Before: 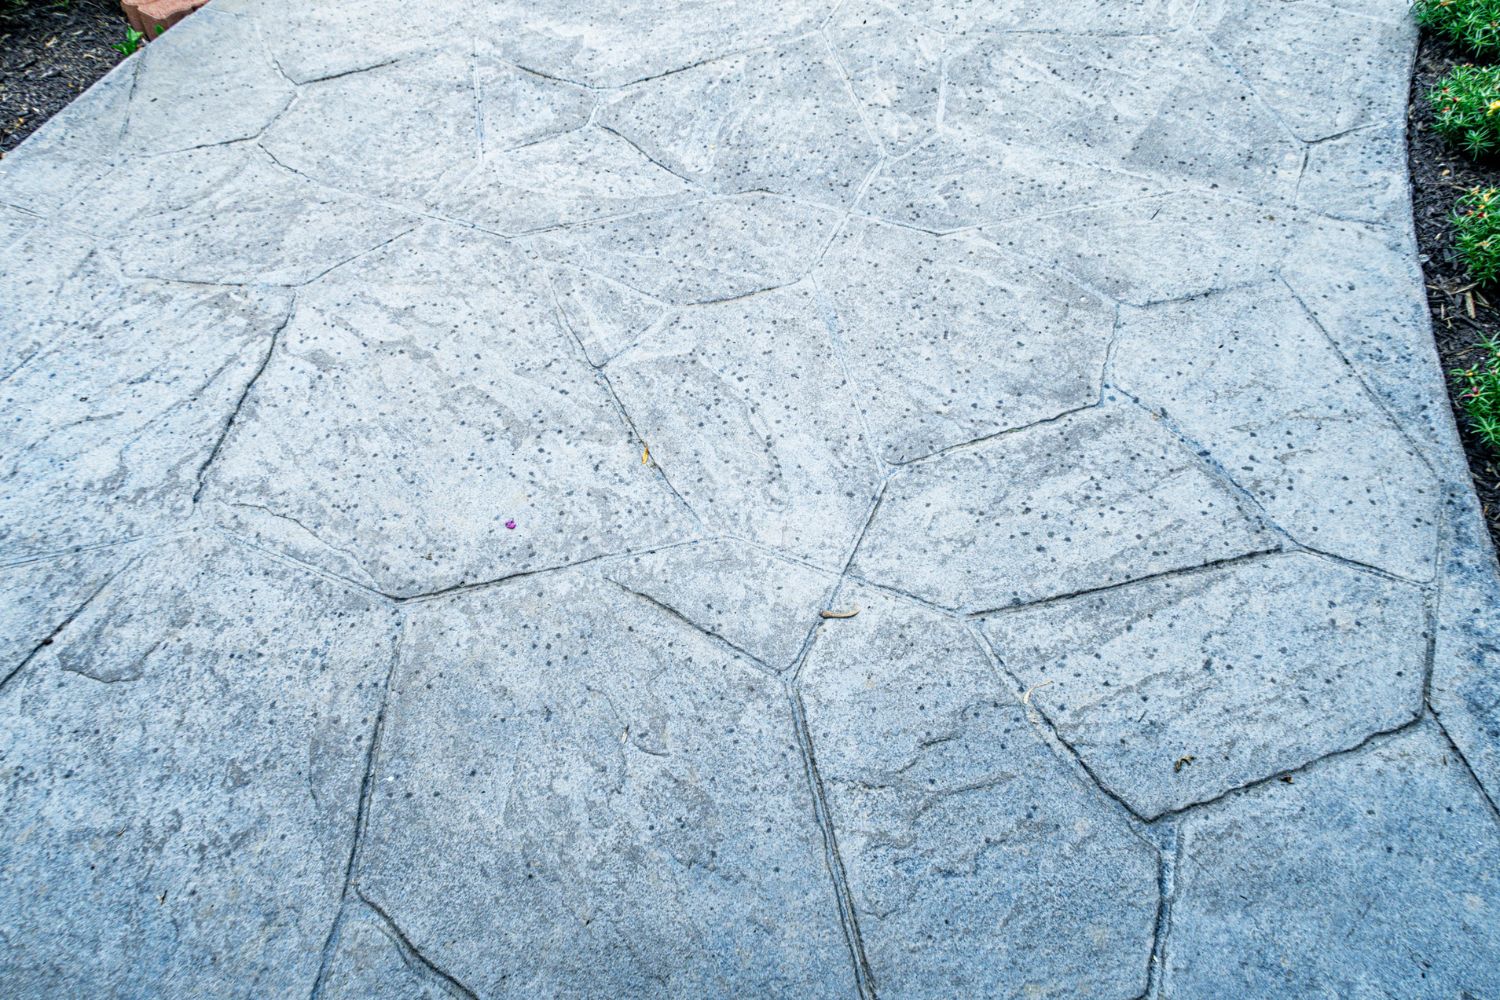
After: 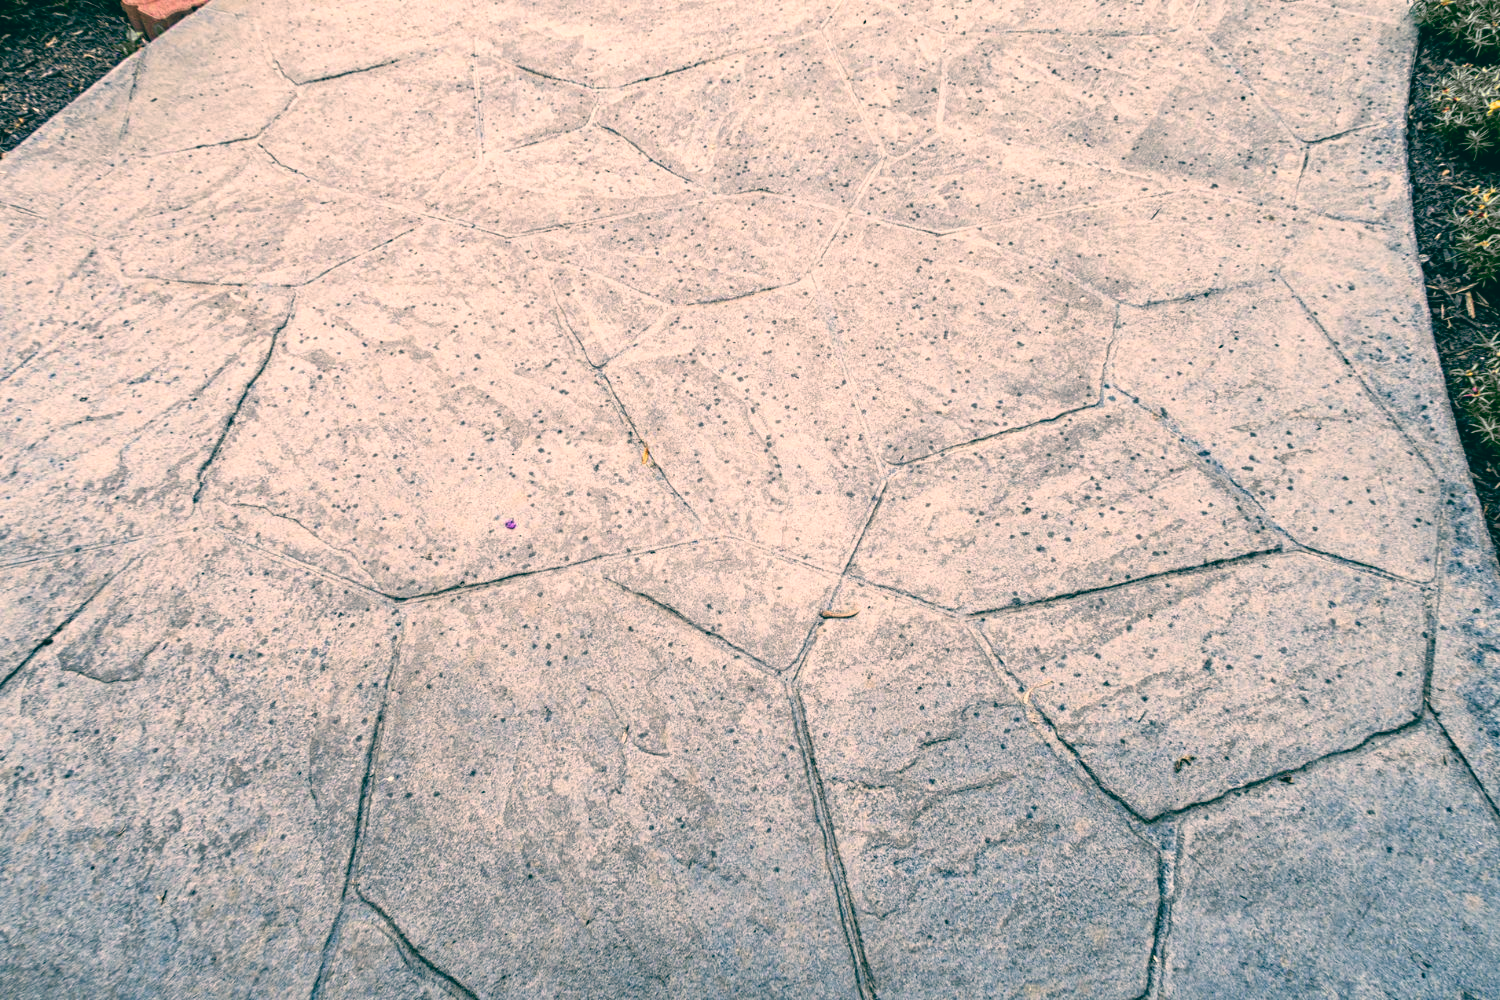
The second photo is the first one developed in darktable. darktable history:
color zones: curves: ch1 [(0.29, 0.492) (0.373, 0.185) (0.509, 0.481)]; ch2 [(0.25, 0.462) (0.749, 0.457)], mix 40.67%
color balance: lift [1.005, 0.99, 1.007, 1.01], gamma [1, 0.979, 1.011, 1.021], gain [0.923, 1.098, 1.025, 0.902], input saturation 90.45%, contrast 7.73%, output saturation 105.91%
color correction: highlights a* 11.96, highlights b* 11.58
